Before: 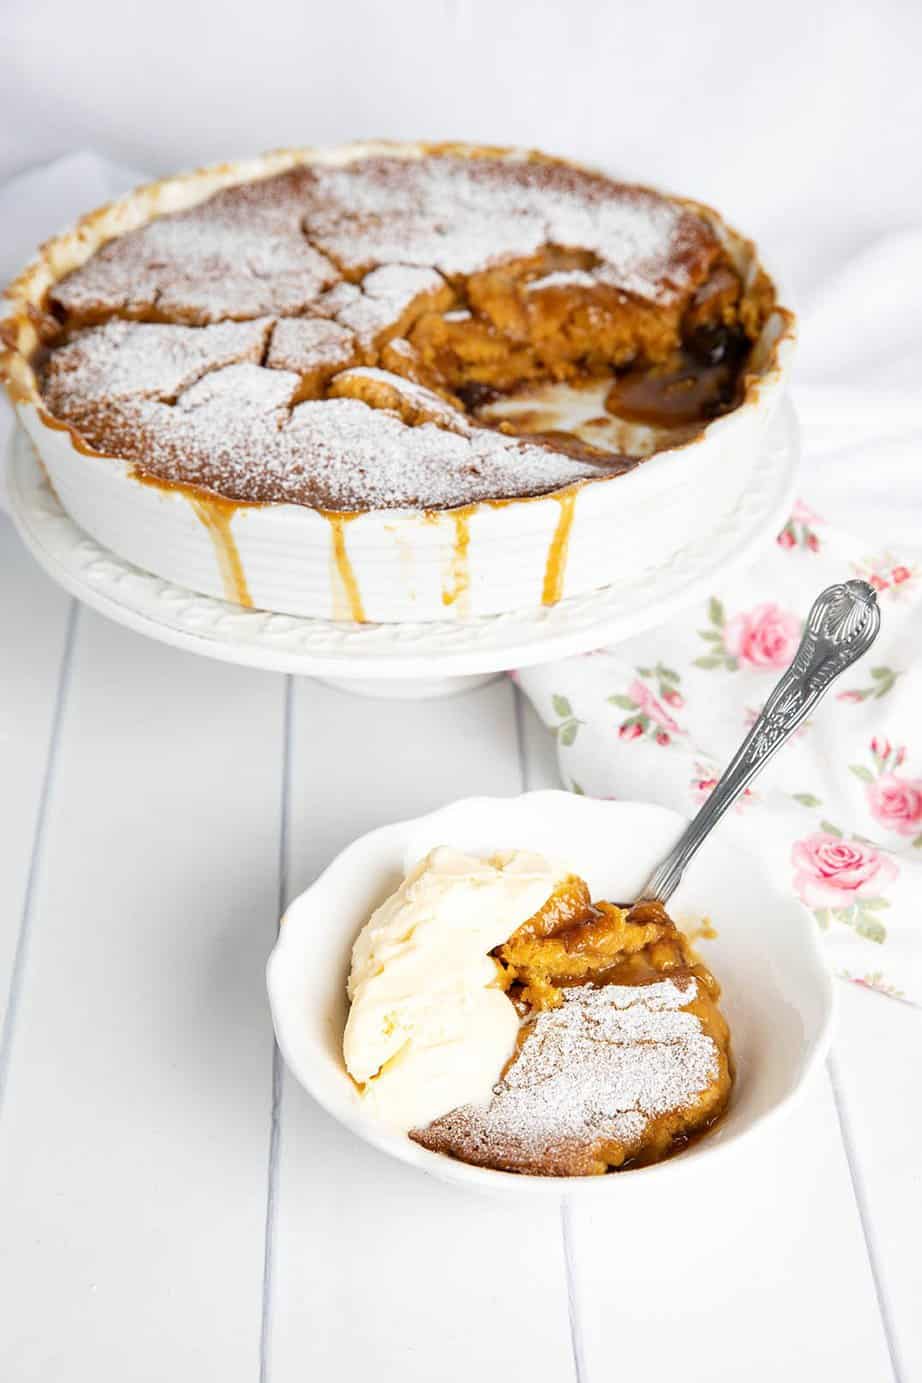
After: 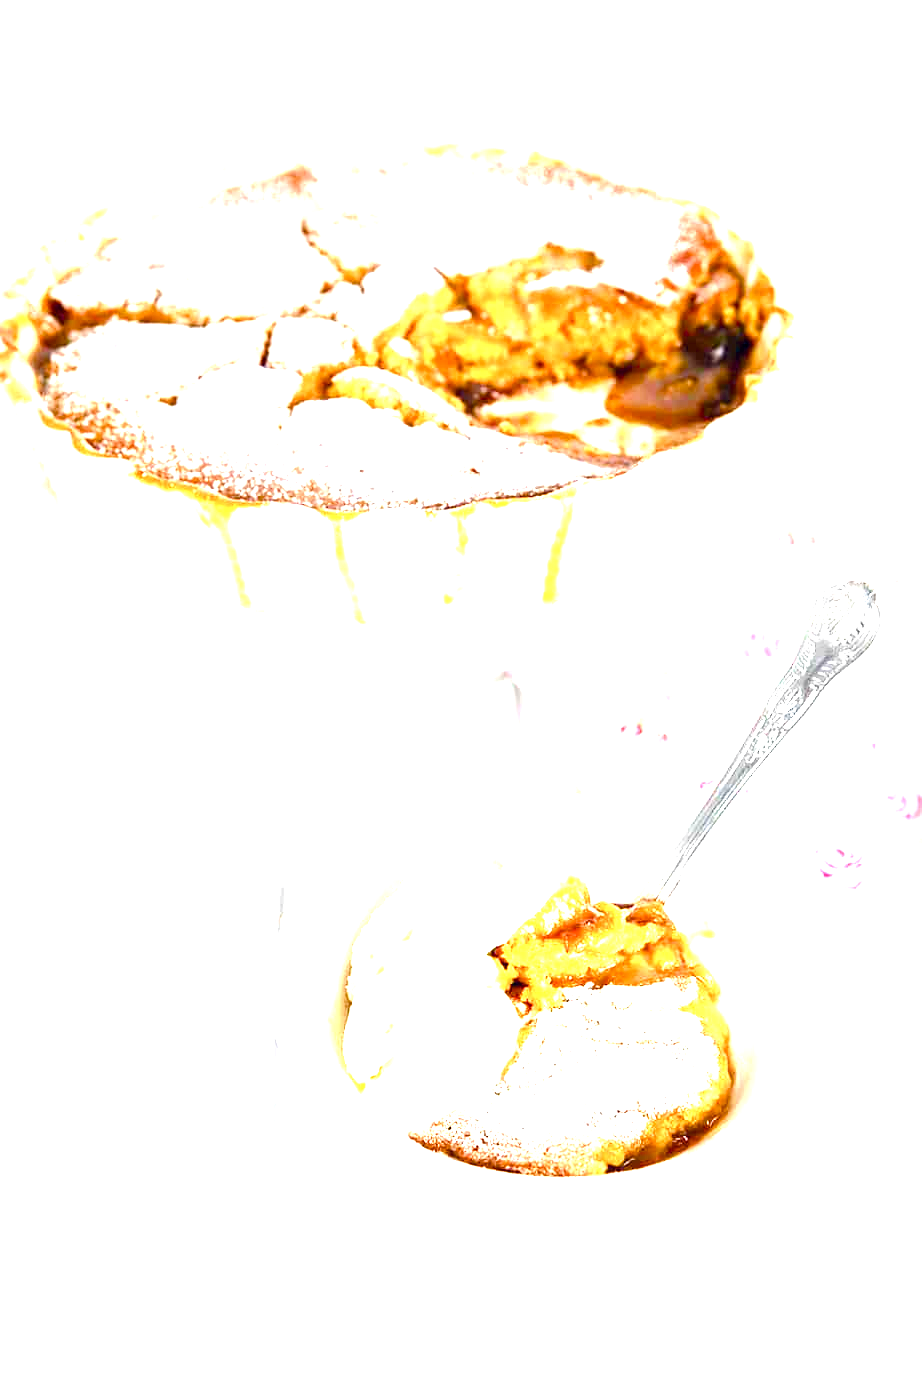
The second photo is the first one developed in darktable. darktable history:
levels: levels [0, 0.476, 0.951]
exposure: black level correction 0, exposure 1.74 EV, compensate exposure bias true, compensate highlight preservation false
color balance rgb: highlights gain › luminance 17.827%, global offset › chroma 0.055%, global offset › hue 254.18°, perceptual saturation grading › global saturation 20%, perceptual saturation grading › highlights -25.892%, perceptual saturation grading › shadows 49.619%, global vibrance 15.085%
